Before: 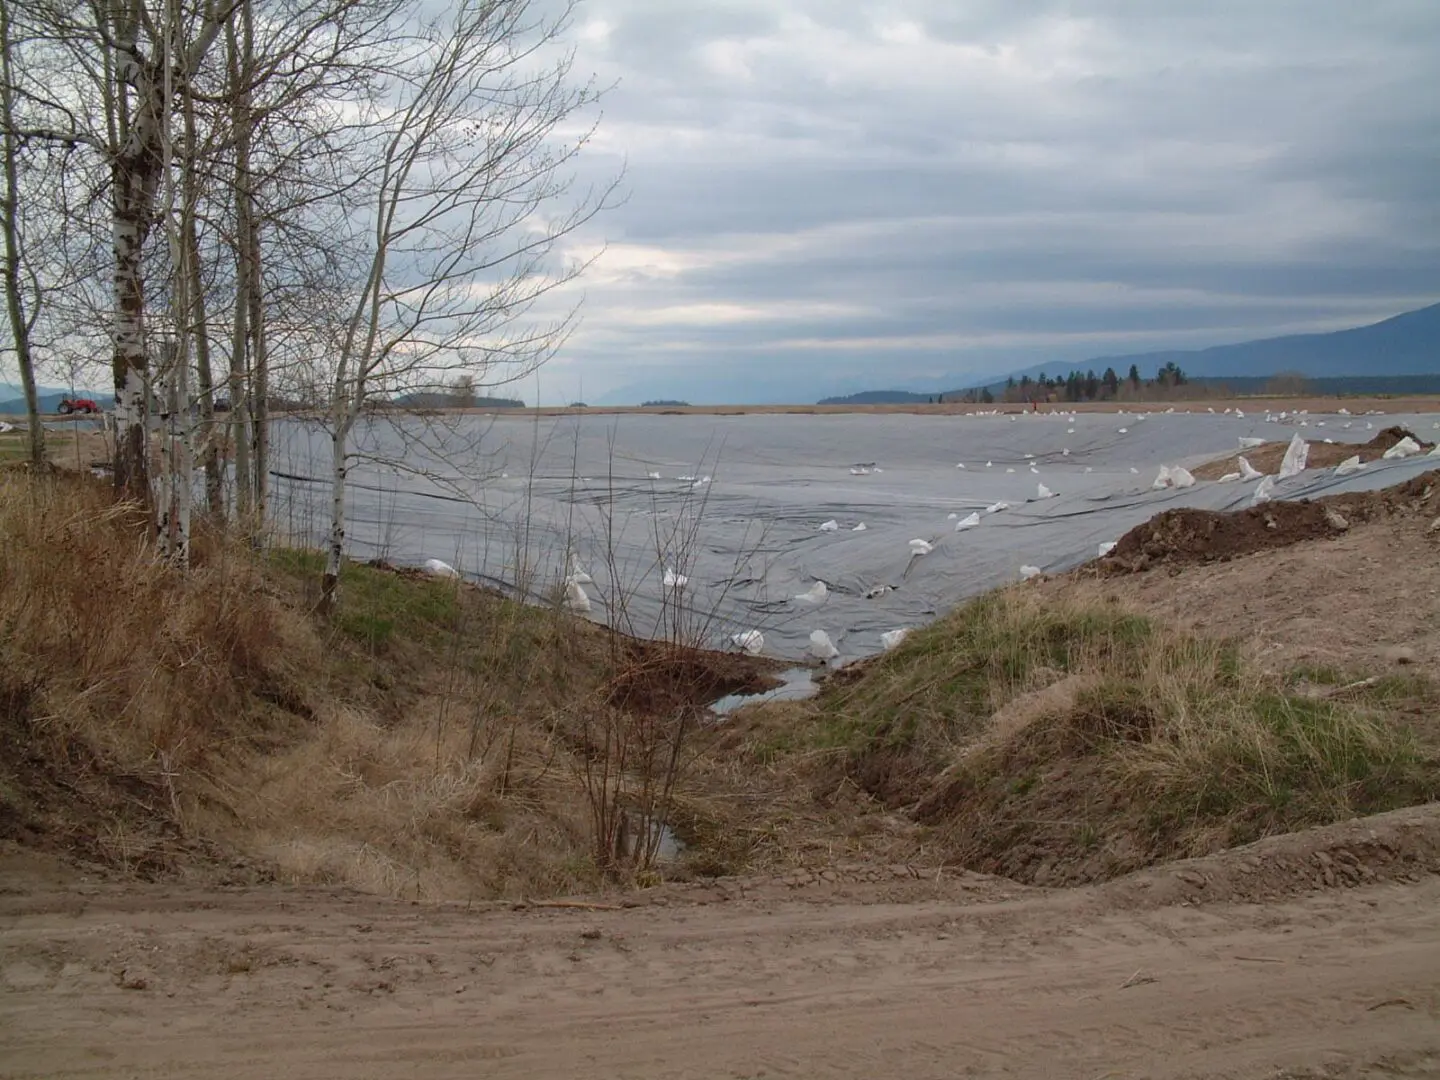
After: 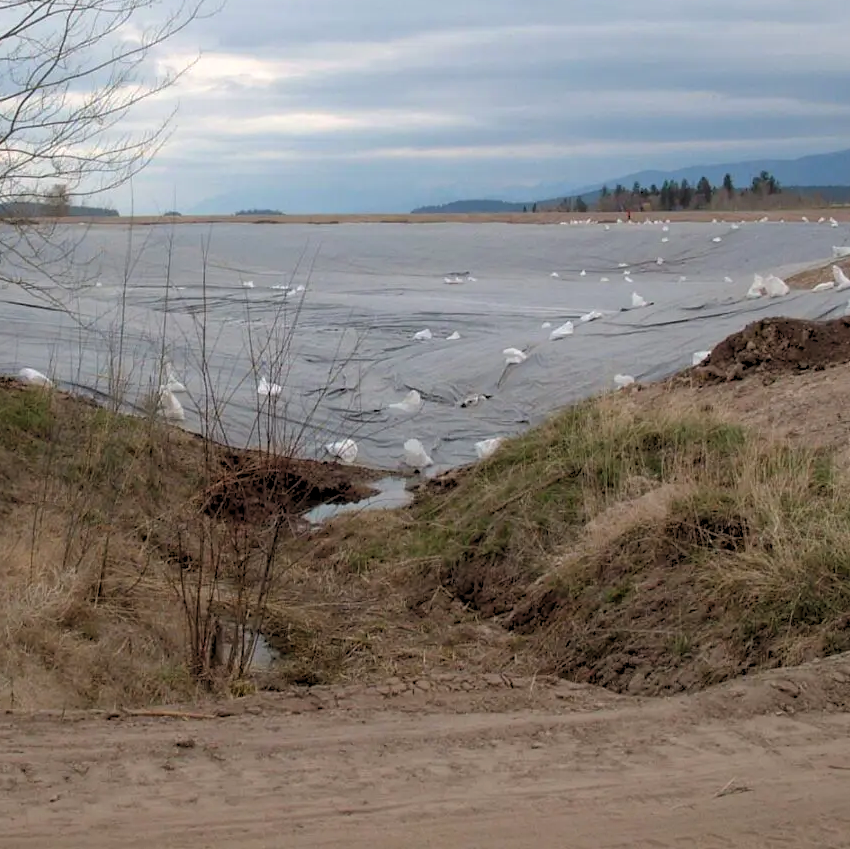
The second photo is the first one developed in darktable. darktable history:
vibrance: vibrance 14%
rotate and perspective: automatic cropping original format, crop left 0, crop top 0
crop and rotate: left 28.256%, top 17.734%, right 12.656%, bottom 3.573%
rgb levels: levels [[0.013, 0.434, 0.89], [0, 0.5, 1], [0, 0.5, 1]]
